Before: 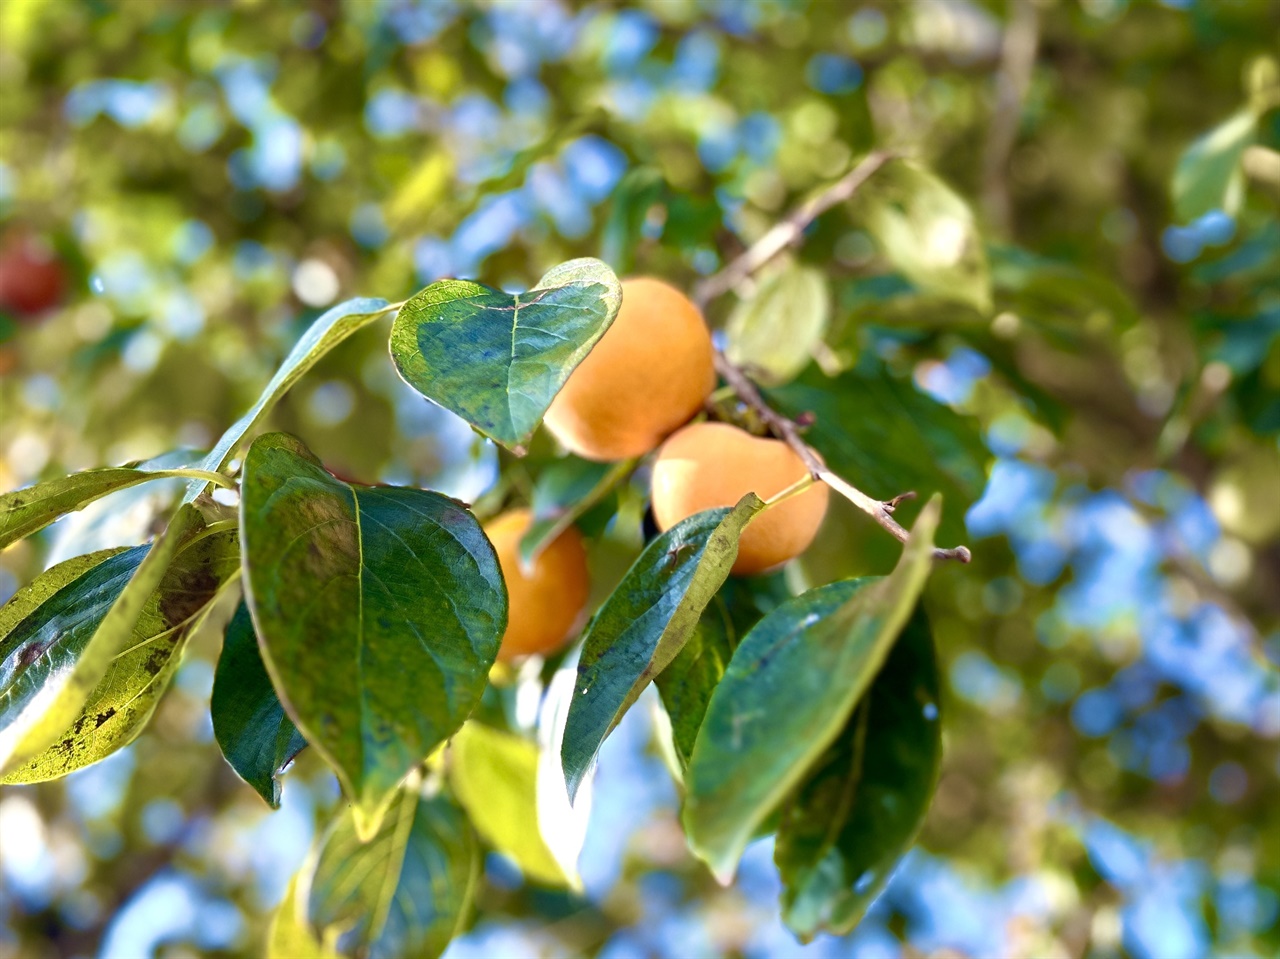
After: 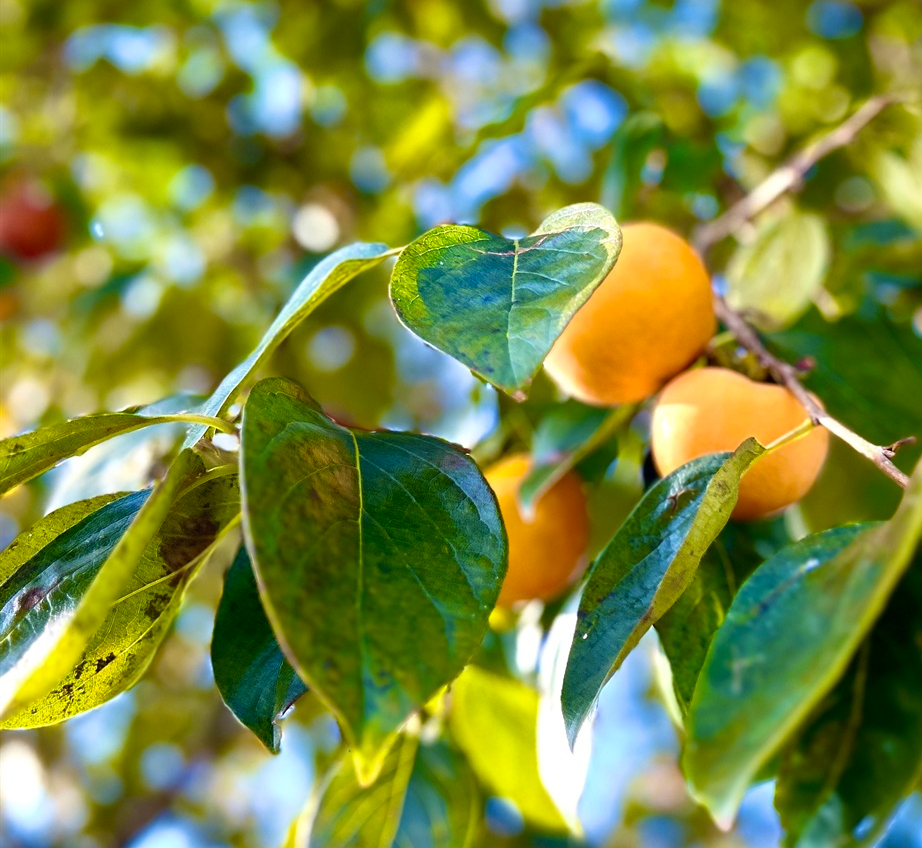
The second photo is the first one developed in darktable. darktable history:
crop: top 5.739%, right 27.894%, bottom 5.759%
color balance rgb: perceptual saturation grading › global saturation 25.704%
